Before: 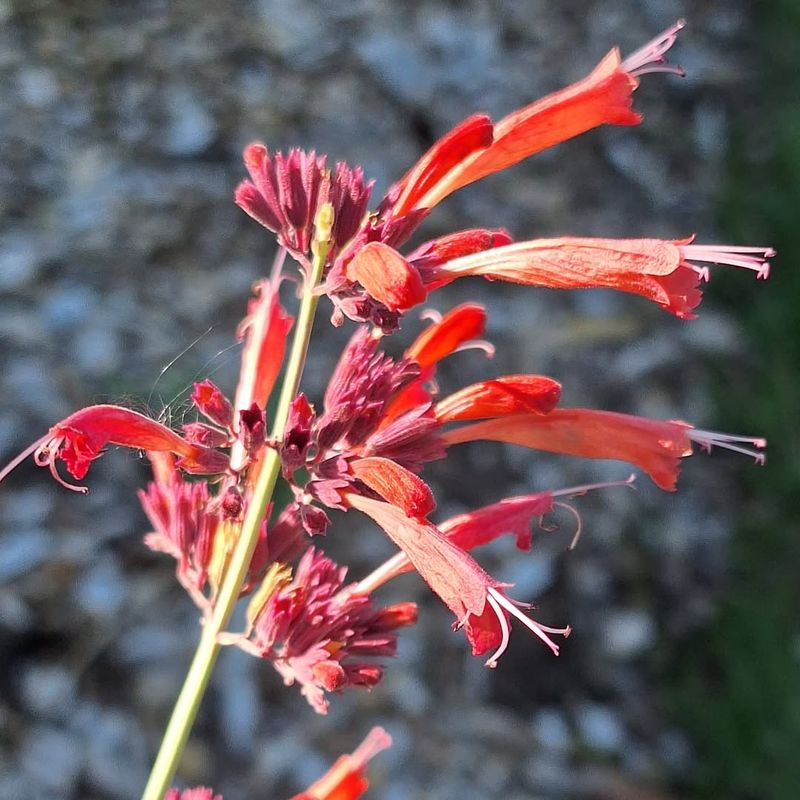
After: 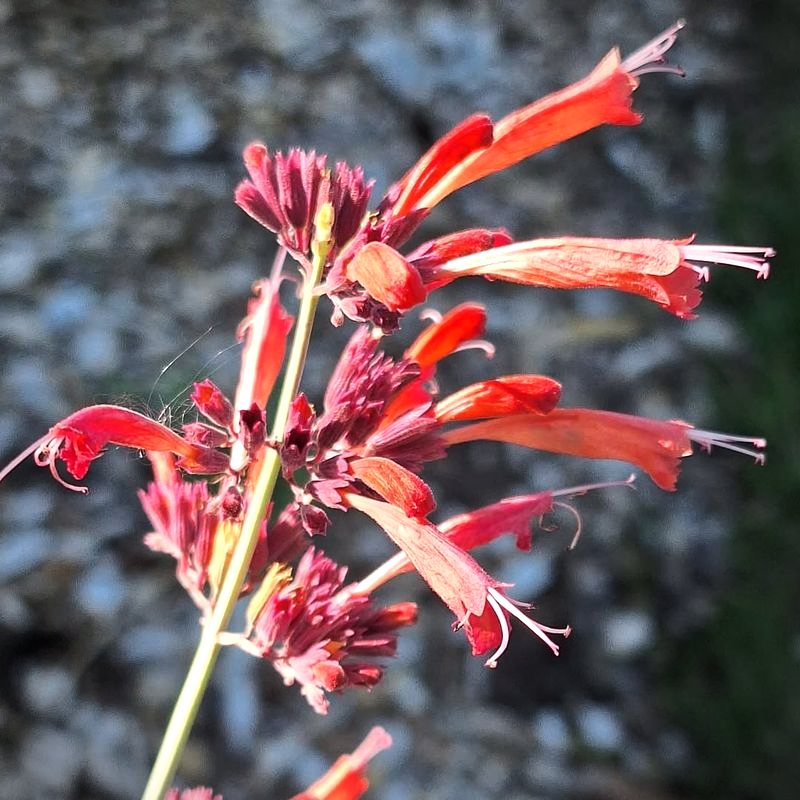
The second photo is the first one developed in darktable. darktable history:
tone equalizer: -8 EV -0.389 EV, -7 EV -0.371 EV, -6 EV -0.295 EV, -5 EV -0.246 EV, -3 EV 0.24 EV, -2 EV 0.318 EV, -1 EV 0.382 EV, +0 EV 0.394 EV, edges refinement/feathering 500, mask exposure compensation -1.57 EV, preserve details no
vignetting: fall-off start 91.82%, brightness -0.444, saturation -0.689, unbound false
